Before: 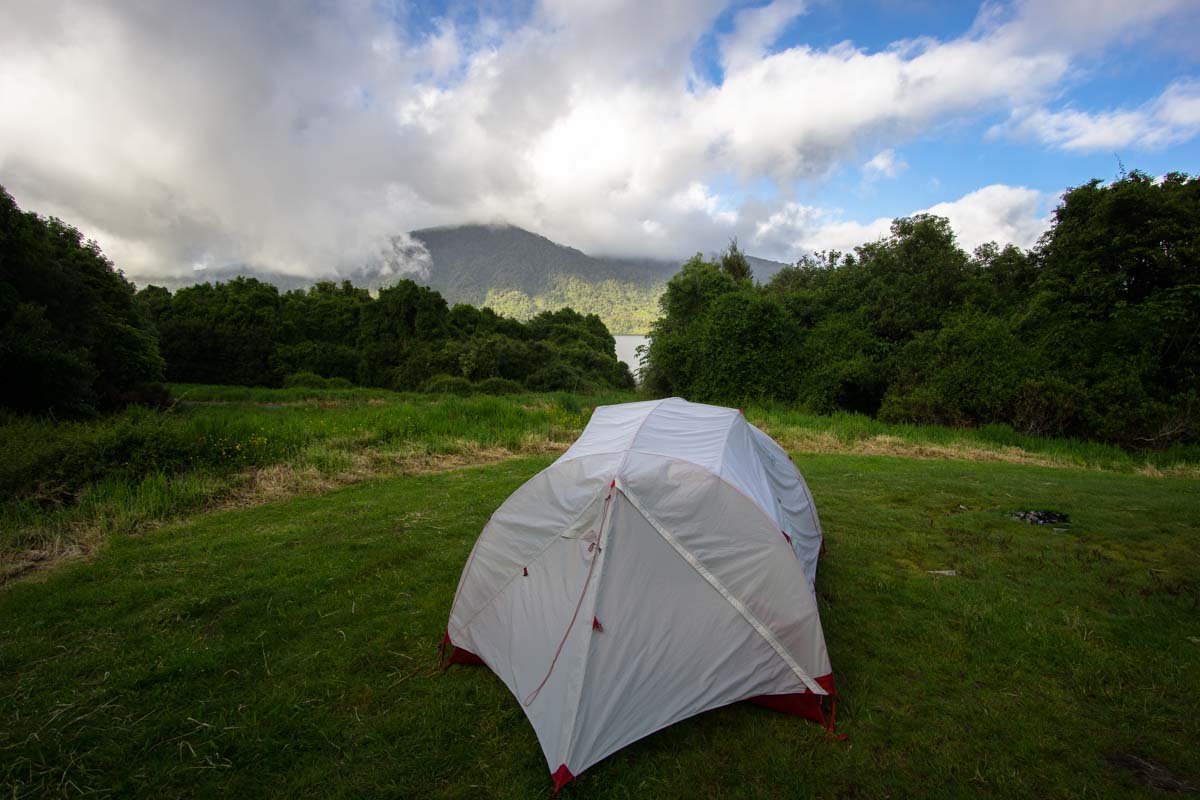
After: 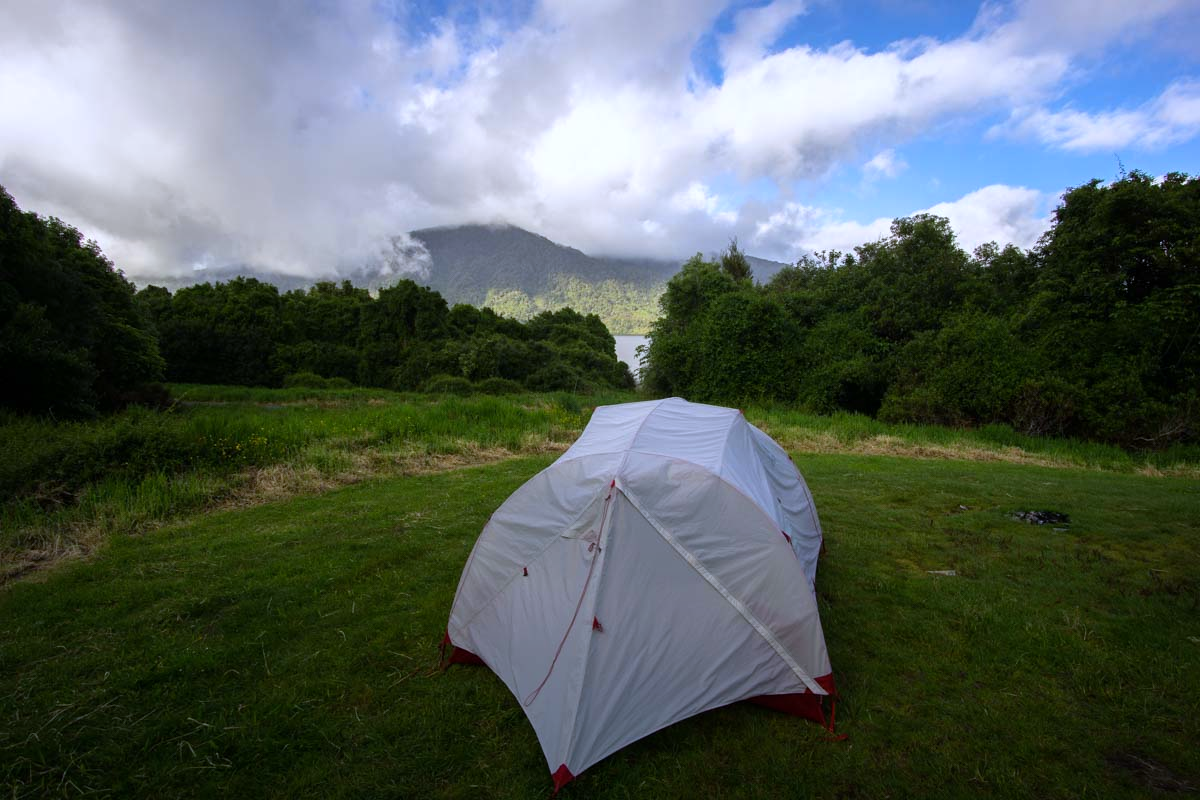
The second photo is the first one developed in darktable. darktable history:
graduated density: rotation -180°, offset 27.42
white balance: red 0.967, blue 1.119, emerald 0.756
